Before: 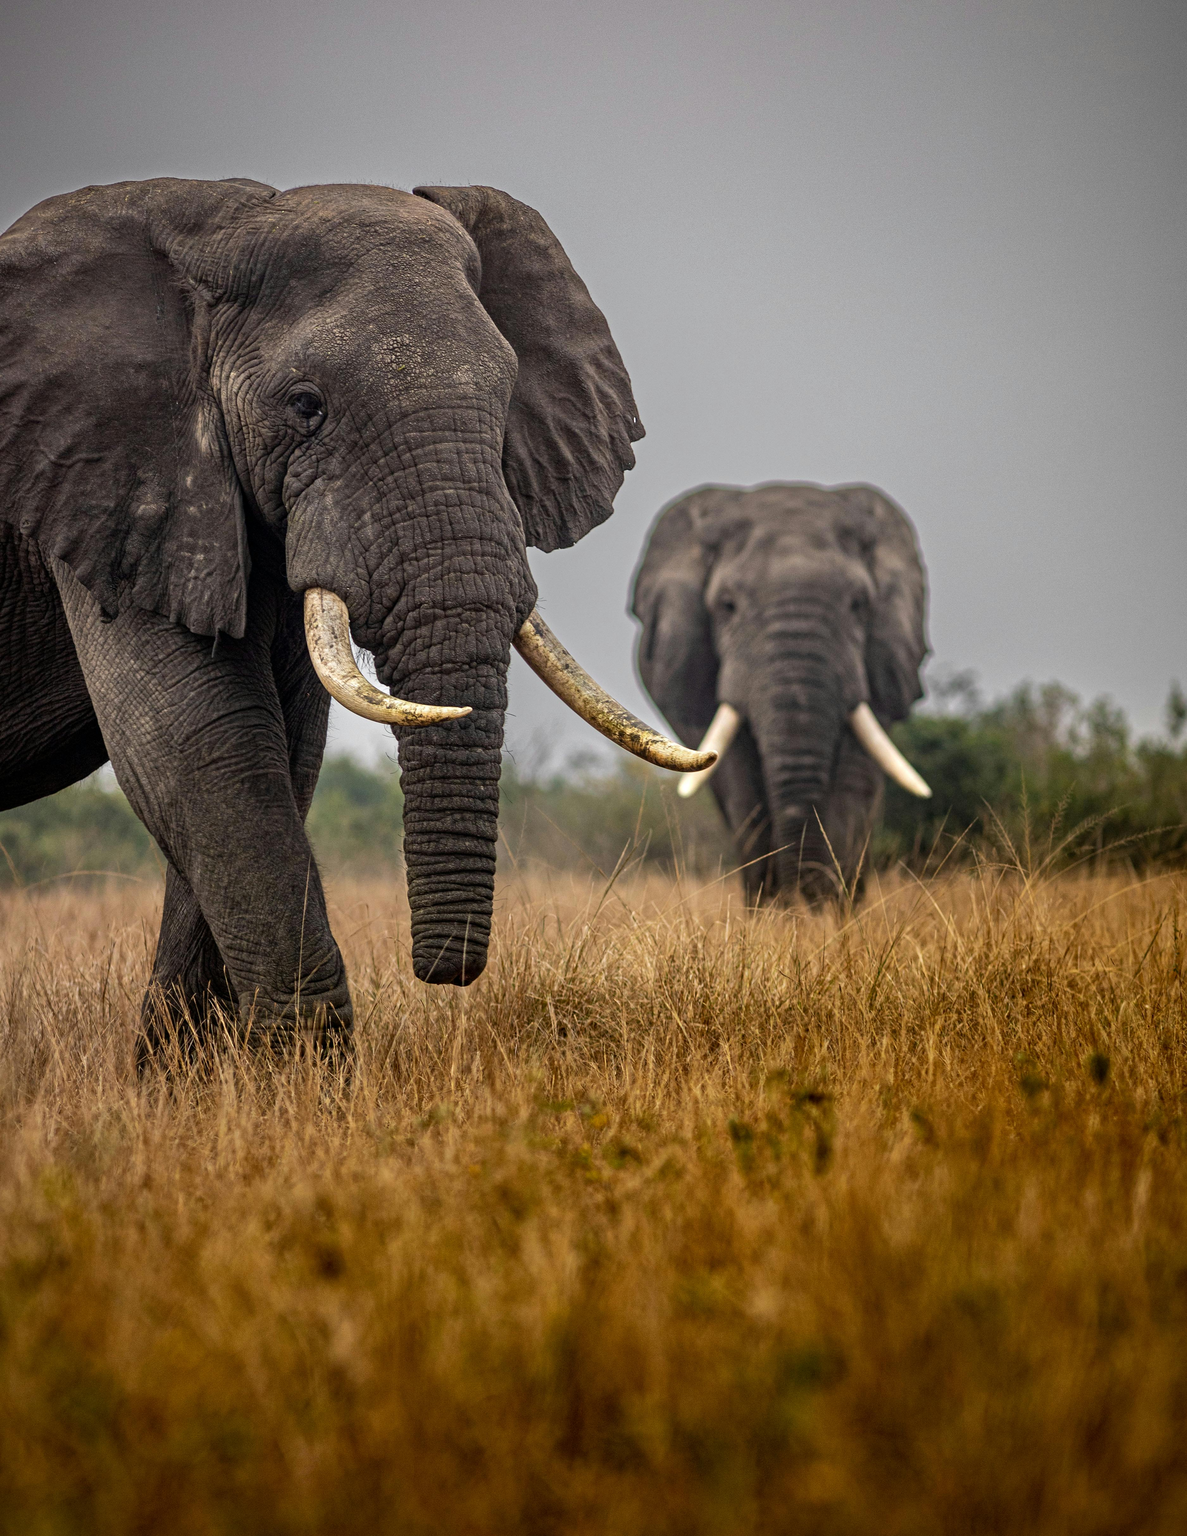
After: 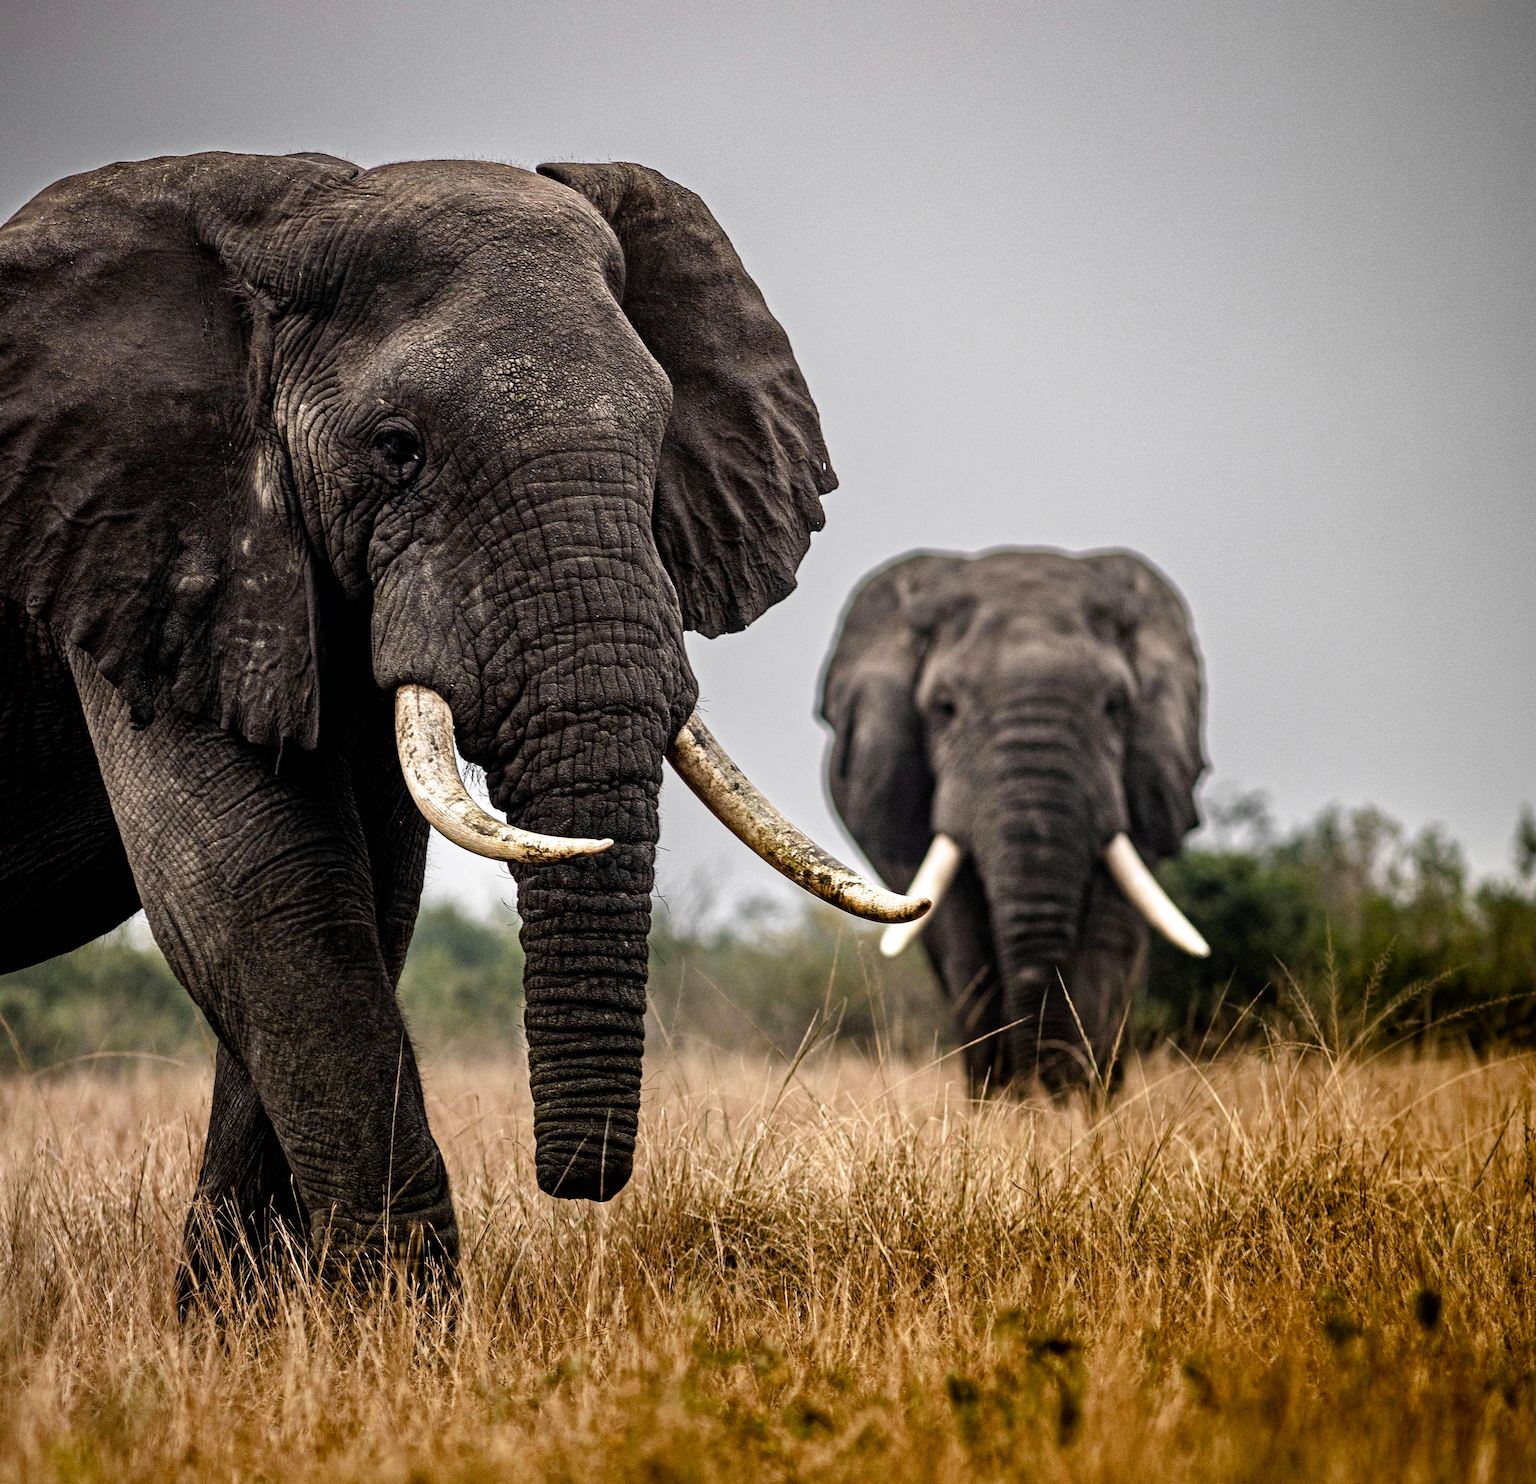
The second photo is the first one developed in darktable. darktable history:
exposure: exposure 0.128 EV, compensate highlight preservation false
filmic rgb: black relative exposure -6.4 EV, white relative exposure 2.43 EV, target white luminance 99.987%, hardness 5.26, latitude 0.935%, contrast 1.423, highlights saturation mix 2.55%, color science v6 (2022)
crop: top 3.993%, bottom 21.586%
color balance rgb: highlights gain › chroma 0.103%, highlights gain › hue 331.09°, perceptual saturation grading › global saturation 20%, perceptual saturation grading › highlights -49.014%, perceptual saturation grading › shadows 23.957%
